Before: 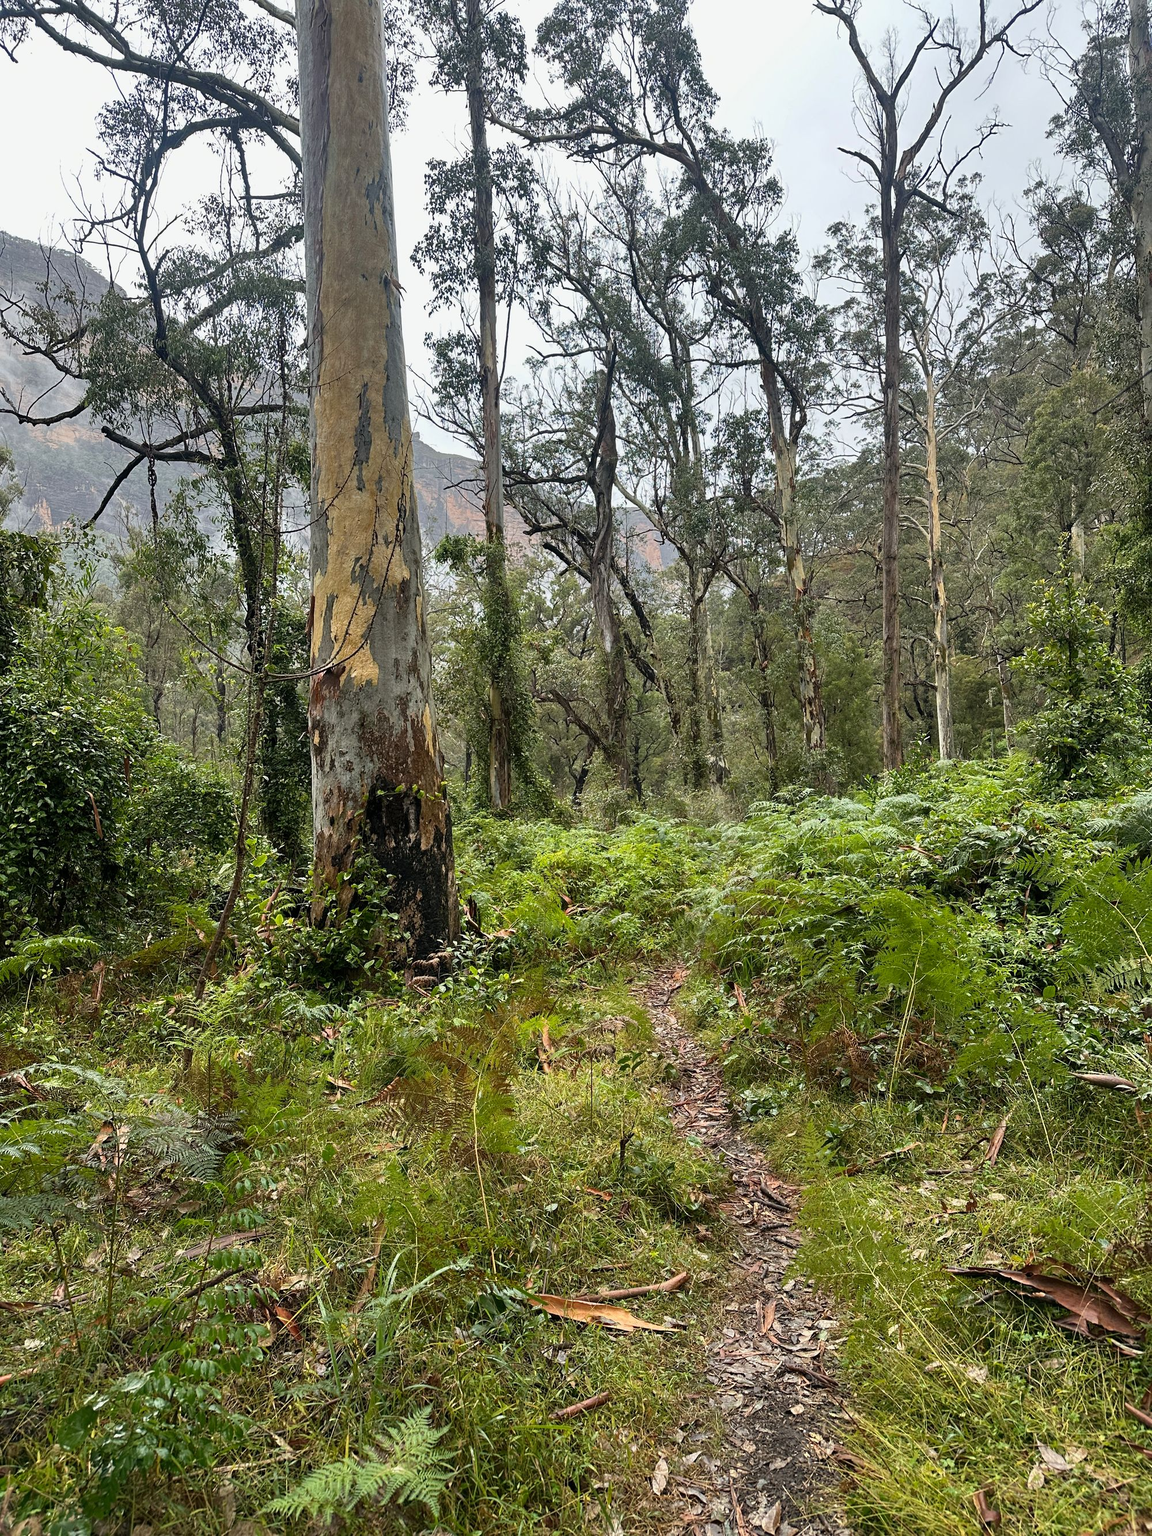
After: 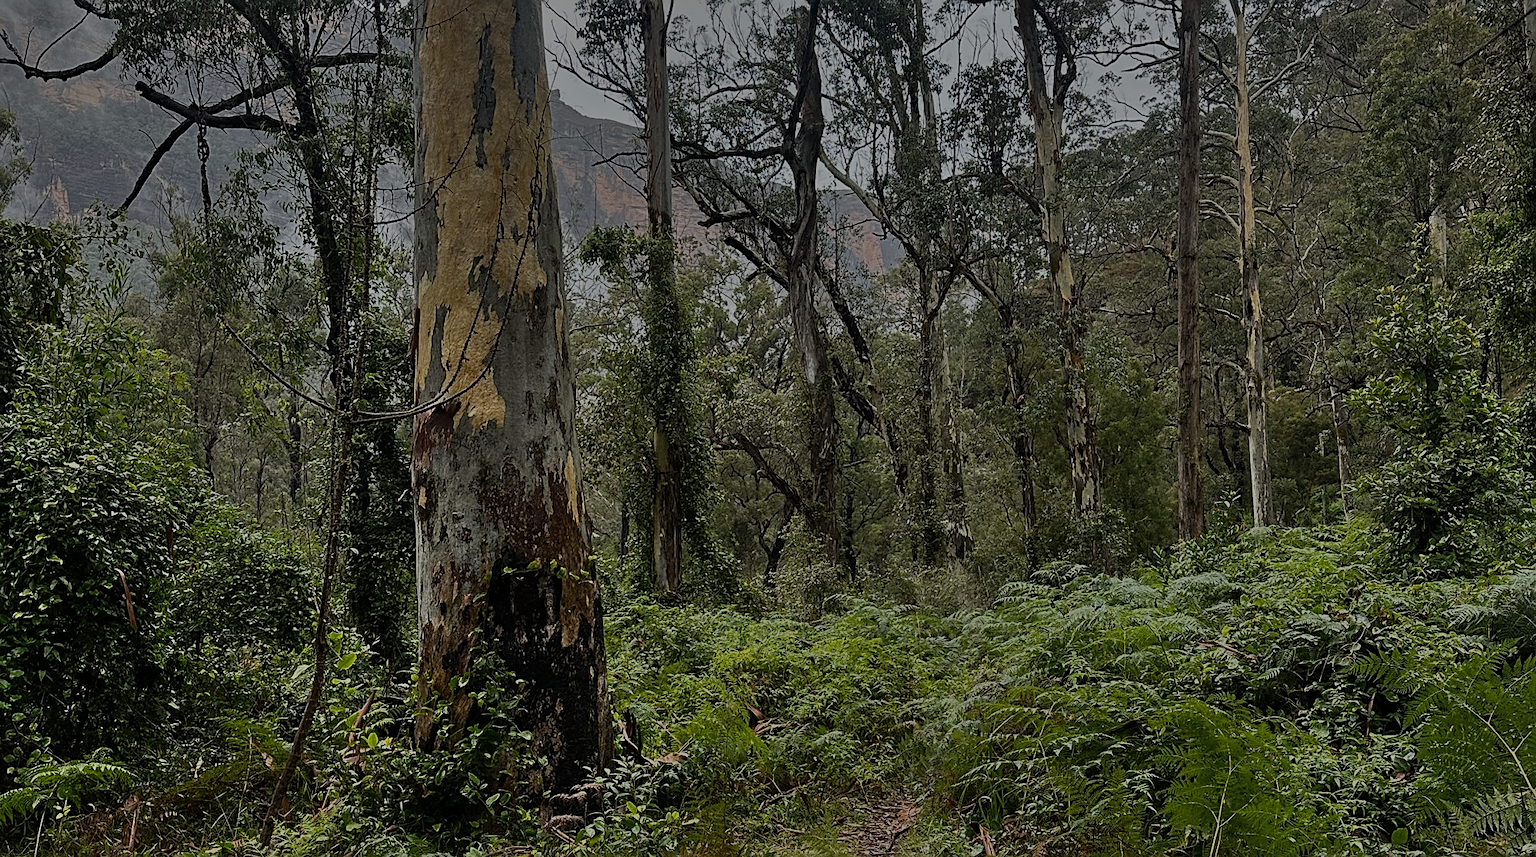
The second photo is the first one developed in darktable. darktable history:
sharpen: on, module defaults
exposure: exposure -2.446 EV, compensate highlight preservation false
shadows and highlights: shadows color adjustment 97.66%, soften with gaussian
crop and rotate: top 23.84%, bottom 34.294%
